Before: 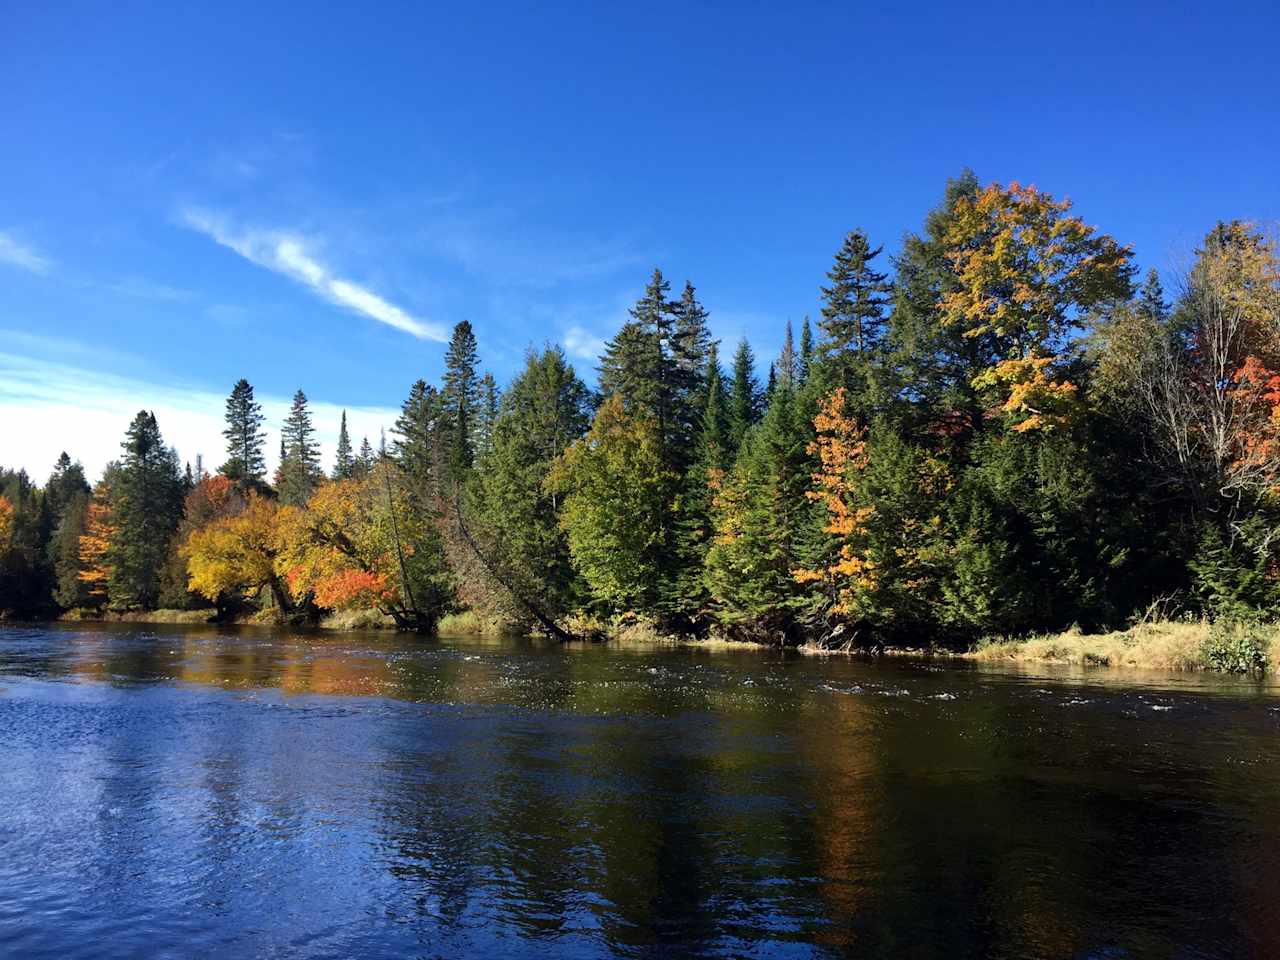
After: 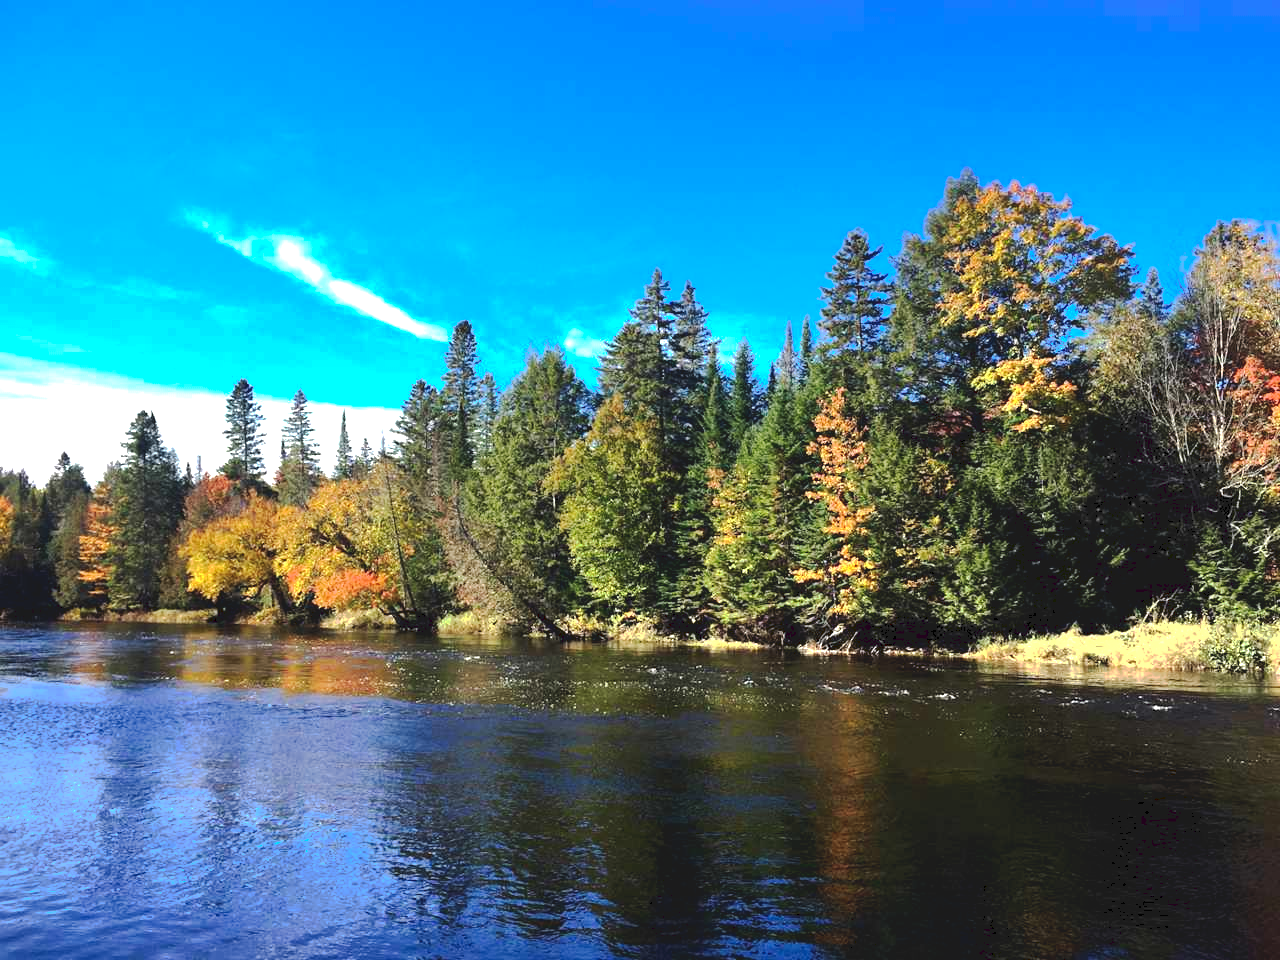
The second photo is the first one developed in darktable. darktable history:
exposure: exposure 1 EV, compensate highlight preservation false
tone curve: curves: ch0 [(0, 0) (0.003, 0.096) (0.011, 0.096) (0.025, 0.098) (0.044, 0.099) (0.069, 0.106) (0.1, 0.128) (0.136, 0.153) (0.177, 0.186) (0.224, 0.218) (0.277, 0.265) (0.335, 0.316) (0.399, 0.374) (0.468, 0.445) (0.543, 0.526) (0.623, 0.605) (0.709, 0.681) (0.801, 0.758) (0.898, 0.819) (1, 1)], preserve colors none
